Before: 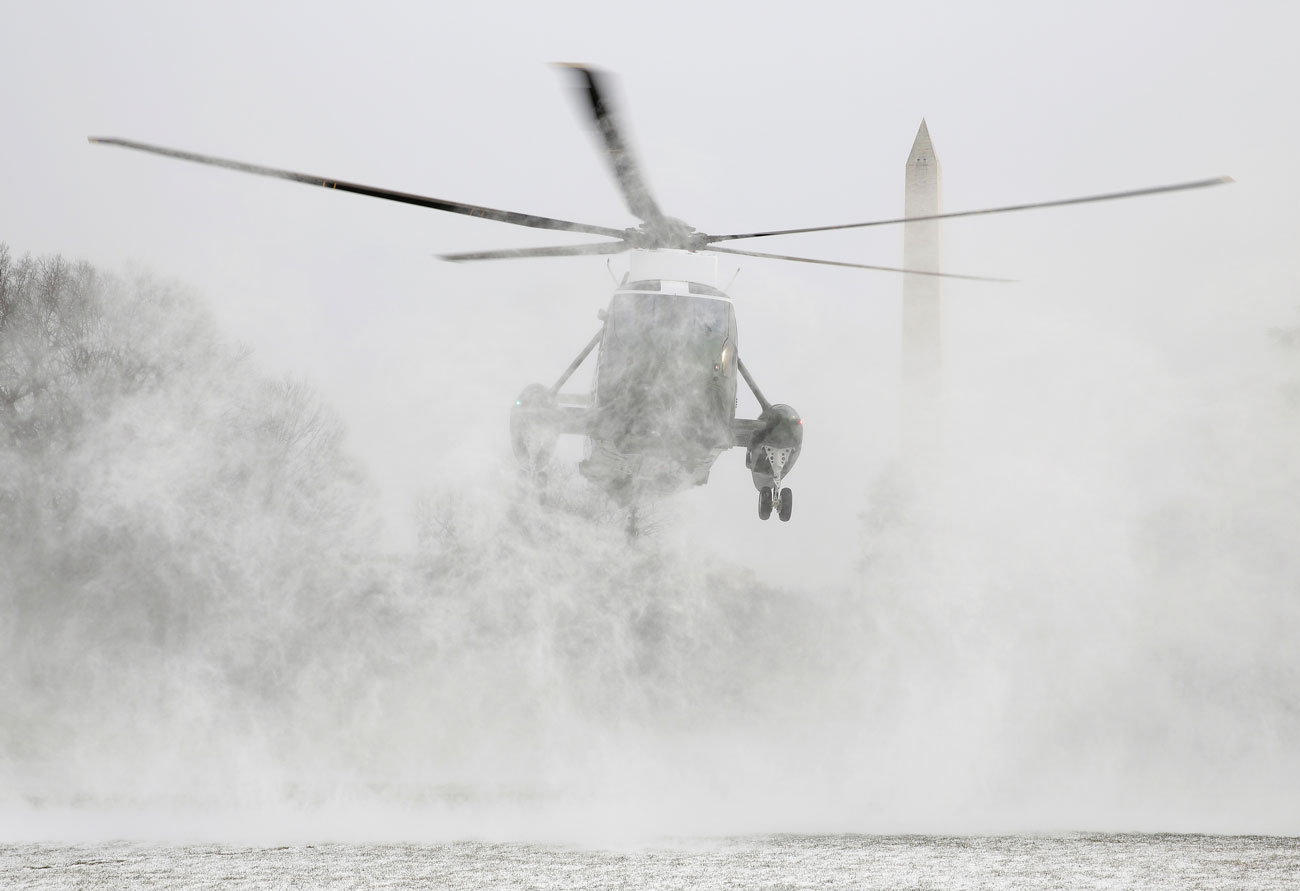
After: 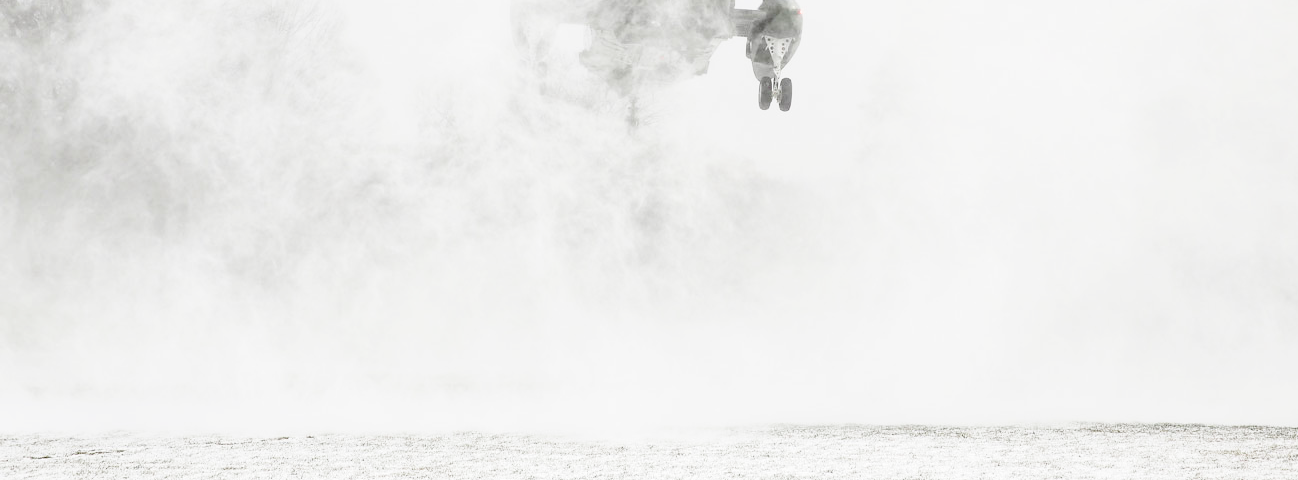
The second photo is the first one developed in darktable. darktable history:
crop and rotate: top 46.073%, right 0.081%
base curve: curves: ch0 [(0, 0) (0.028, 0.03) (0.121, 0.232) (0.46, 0.748) (0.859, 0.968) (1, 1)], preserve colors none
